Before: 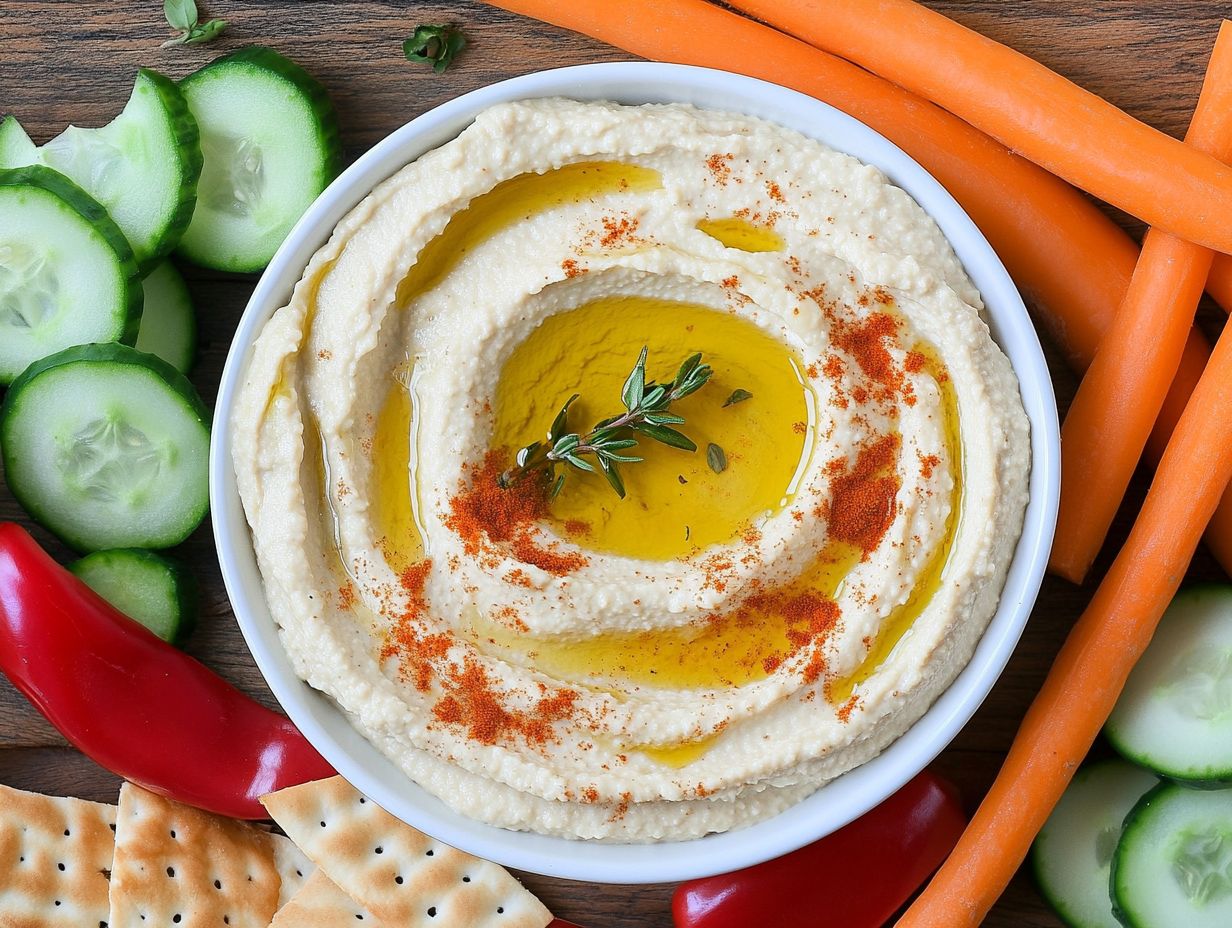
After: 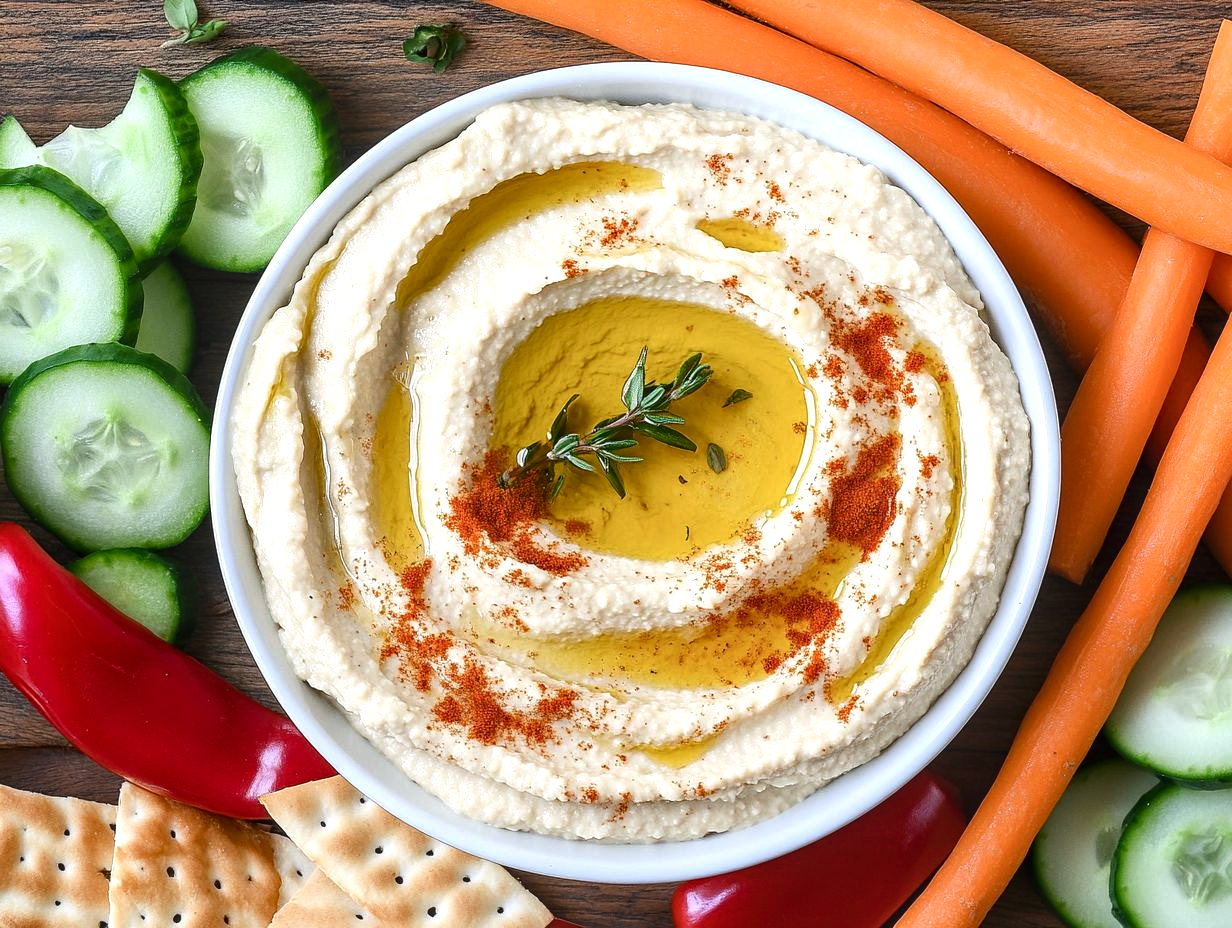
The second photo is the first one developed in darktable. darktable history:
color balance rgb: shadows lift › chroma 1%, shadows lift › hue 28.8°, power › hue 60°, highlights gain › chroma 1%, highlights gain › hue 60°, global offset › luminance 0.25%, perceptual saturation grading › highlights -20%, perceptual saturation grading › shadows 20%, perceptual brilliance grading › highlights 10%, perceptual brilliance grading › shadows -5%, global vibrance 19.67%
local contrast: on, module defaults
